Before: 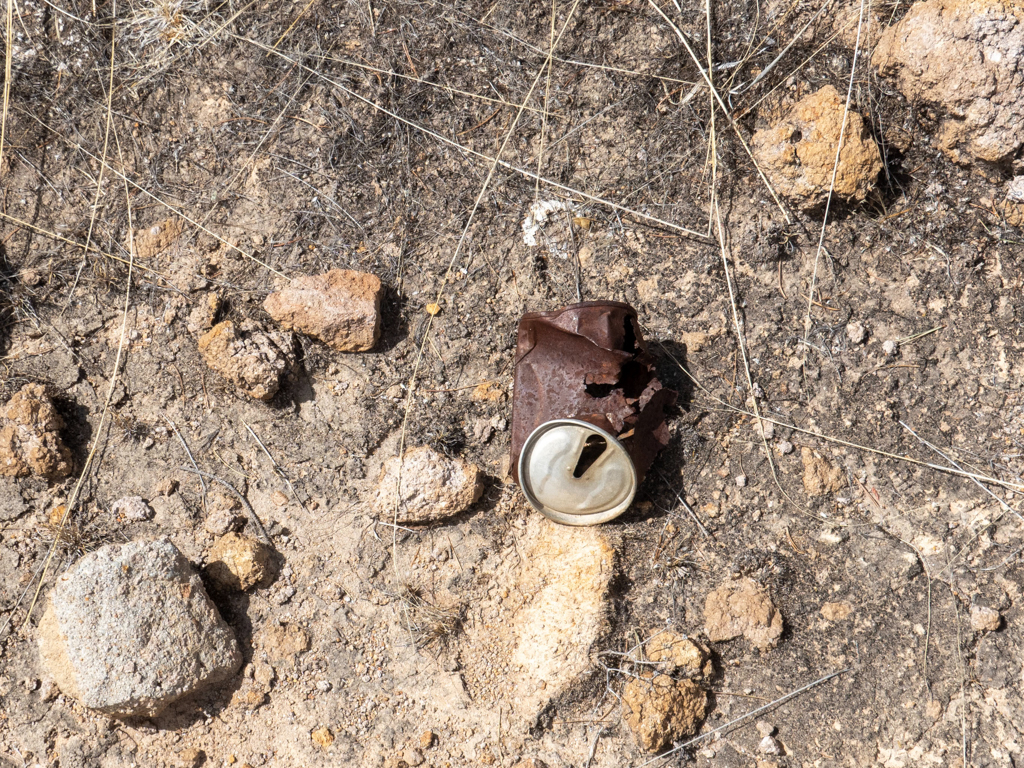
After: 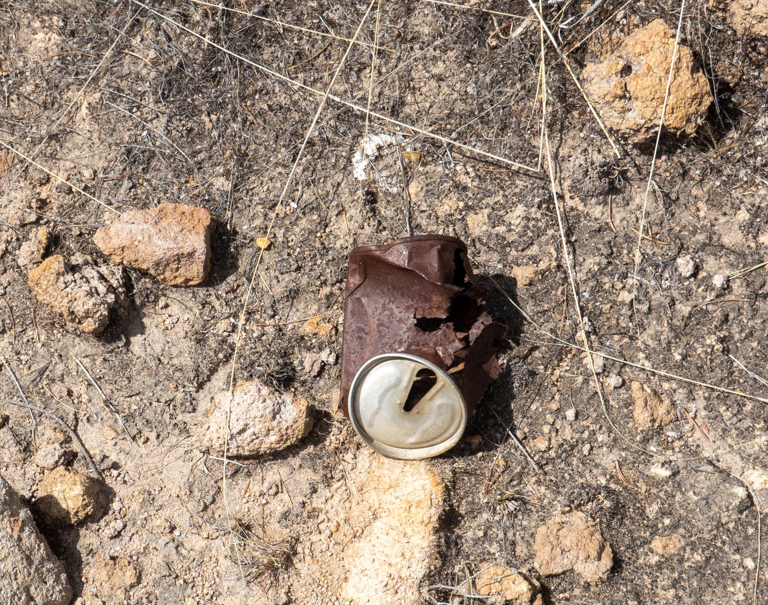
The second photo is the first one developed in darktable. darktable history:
crop: left 16.696%, top 8.639%, right 8.259%, bottom 12.504%
